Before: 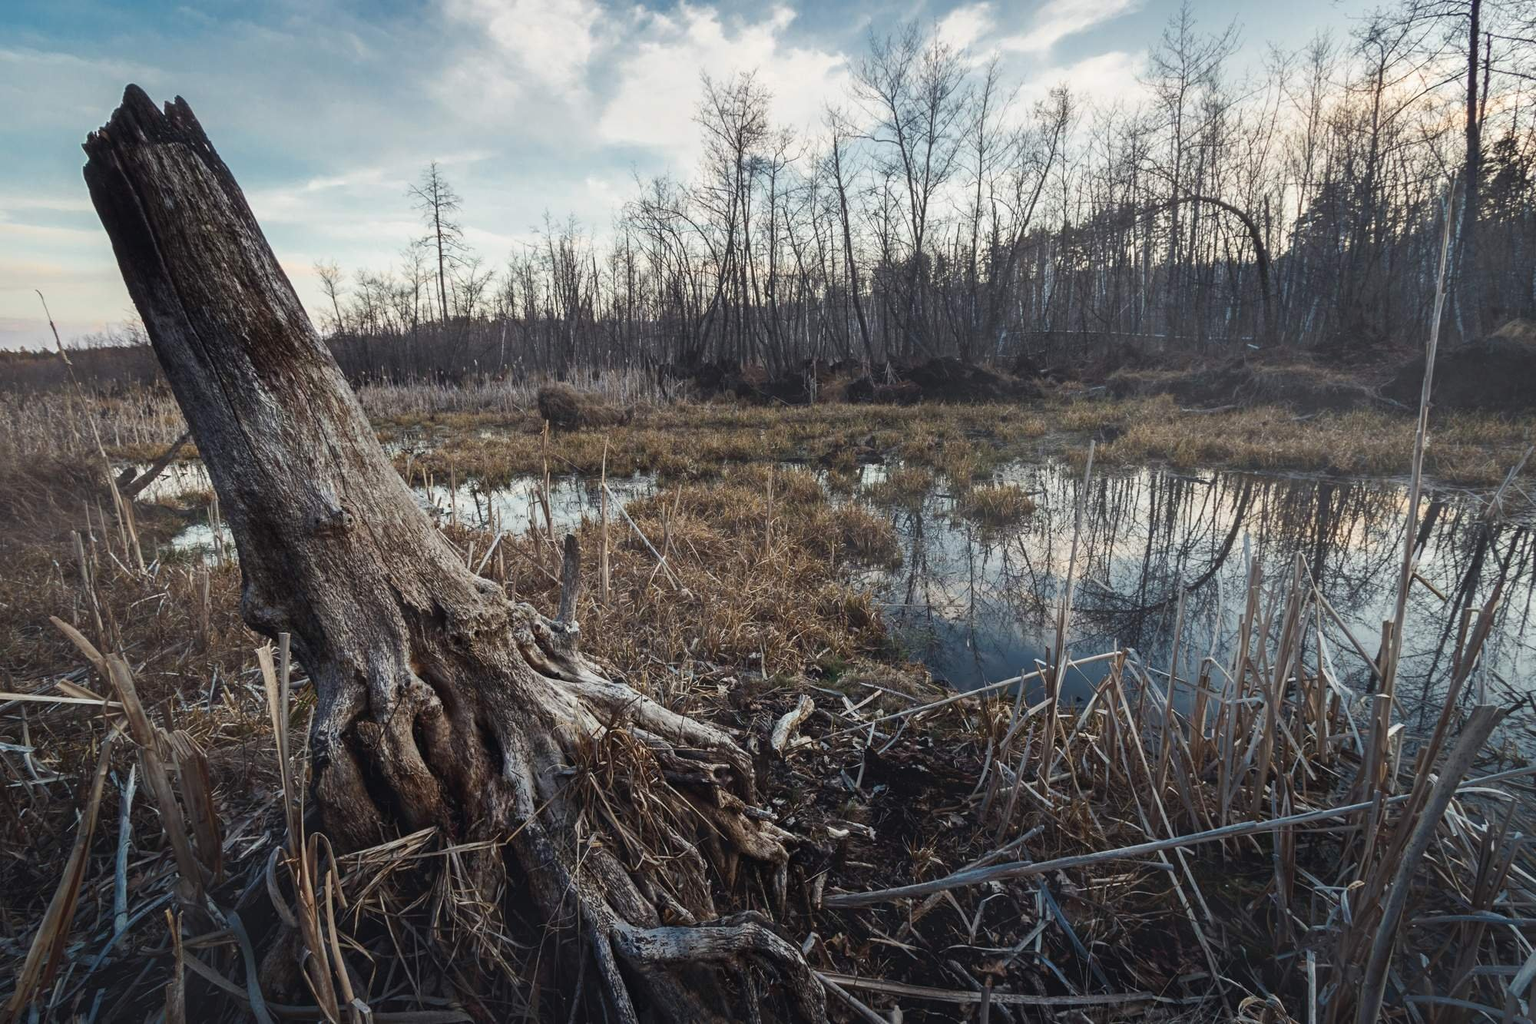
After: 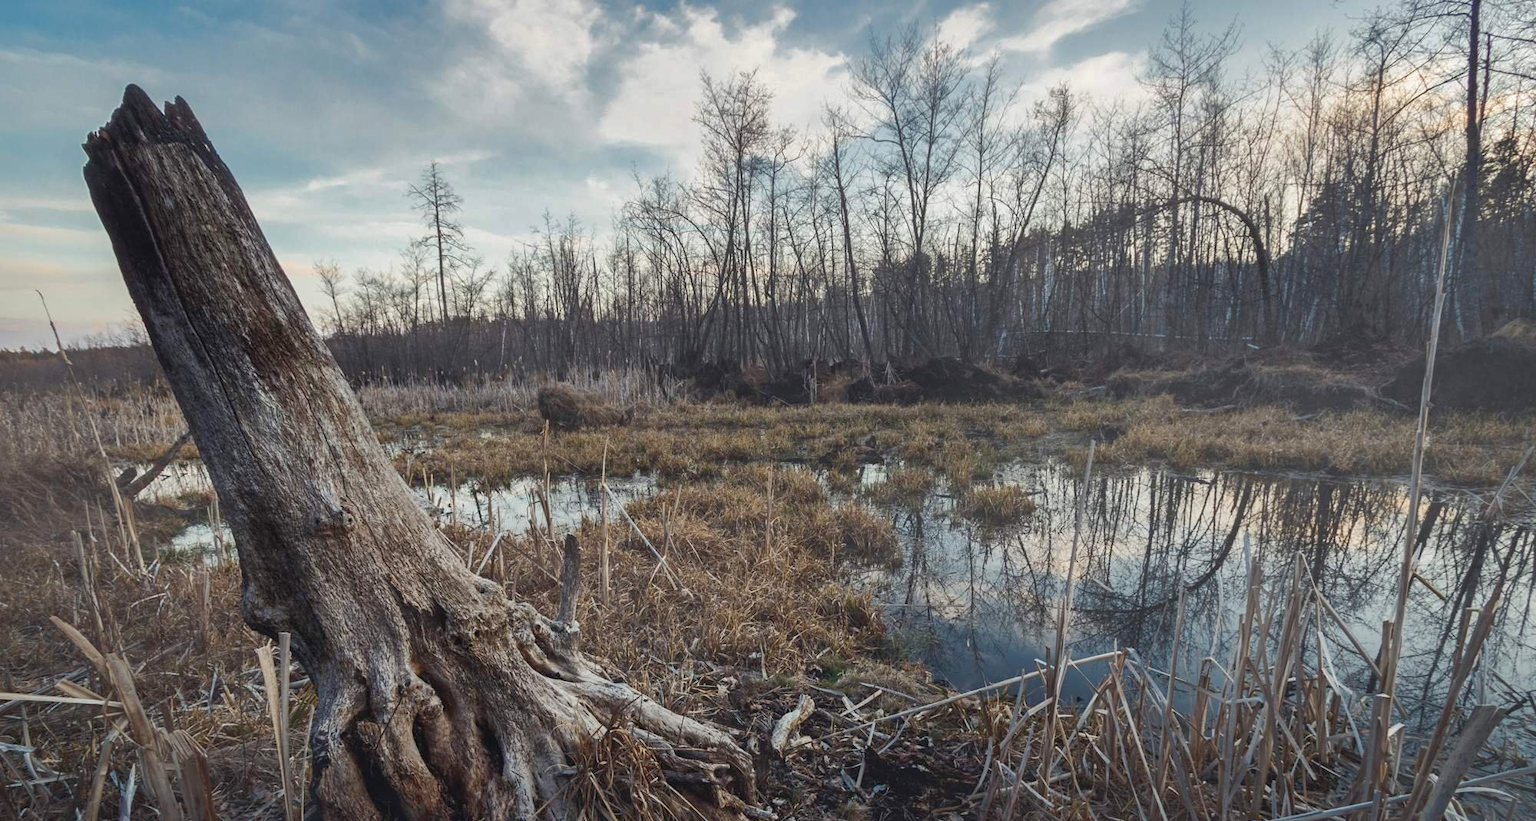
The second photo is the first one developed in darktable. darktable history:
shadows and highlights: on, module defaults
crop: bottom 19.689%
